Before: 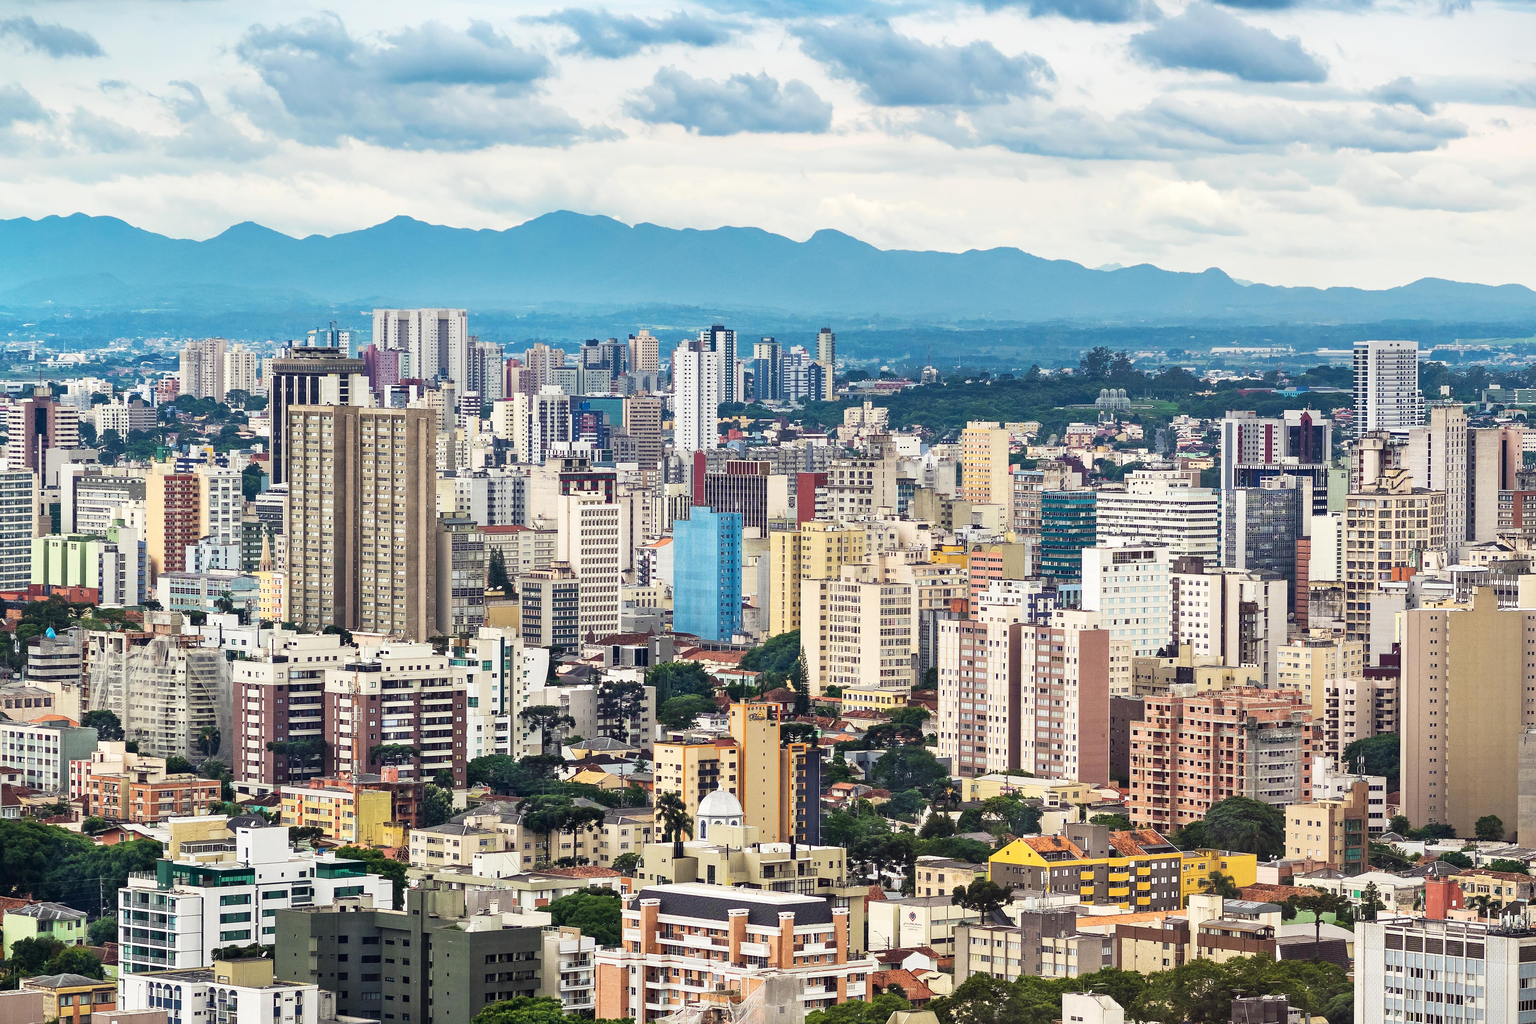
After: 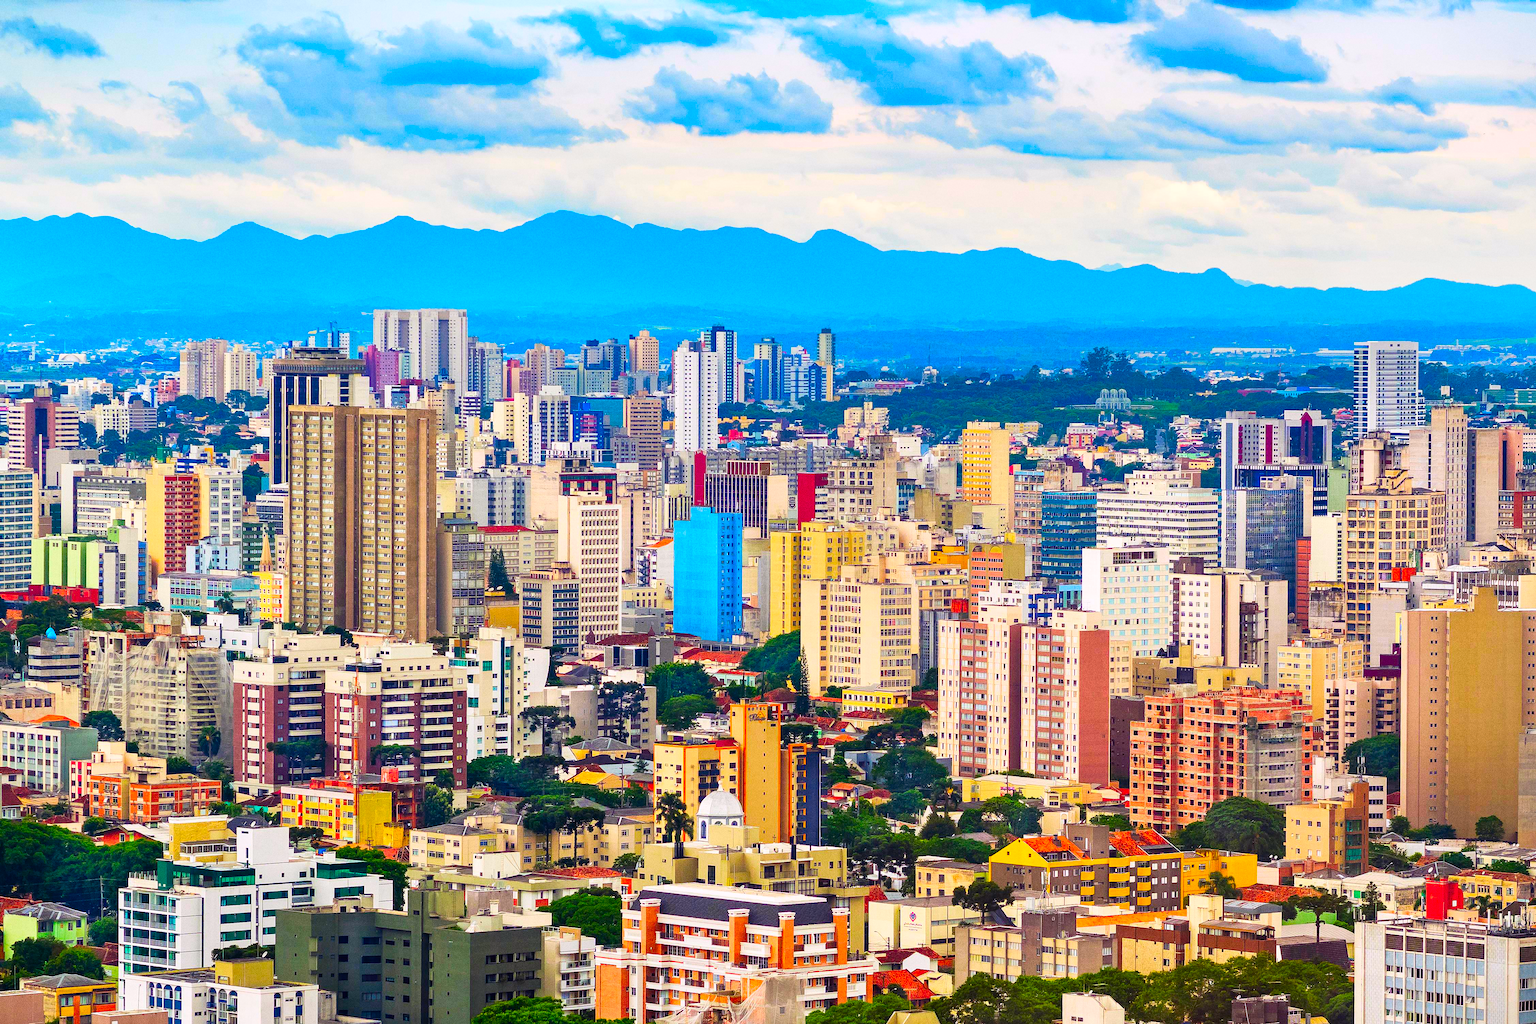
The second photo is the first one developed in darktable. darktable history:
grain: coarseness 0.09 ISO
color correction: highlights a* 1.59, highlights b* -1.7, saturation 2.48
